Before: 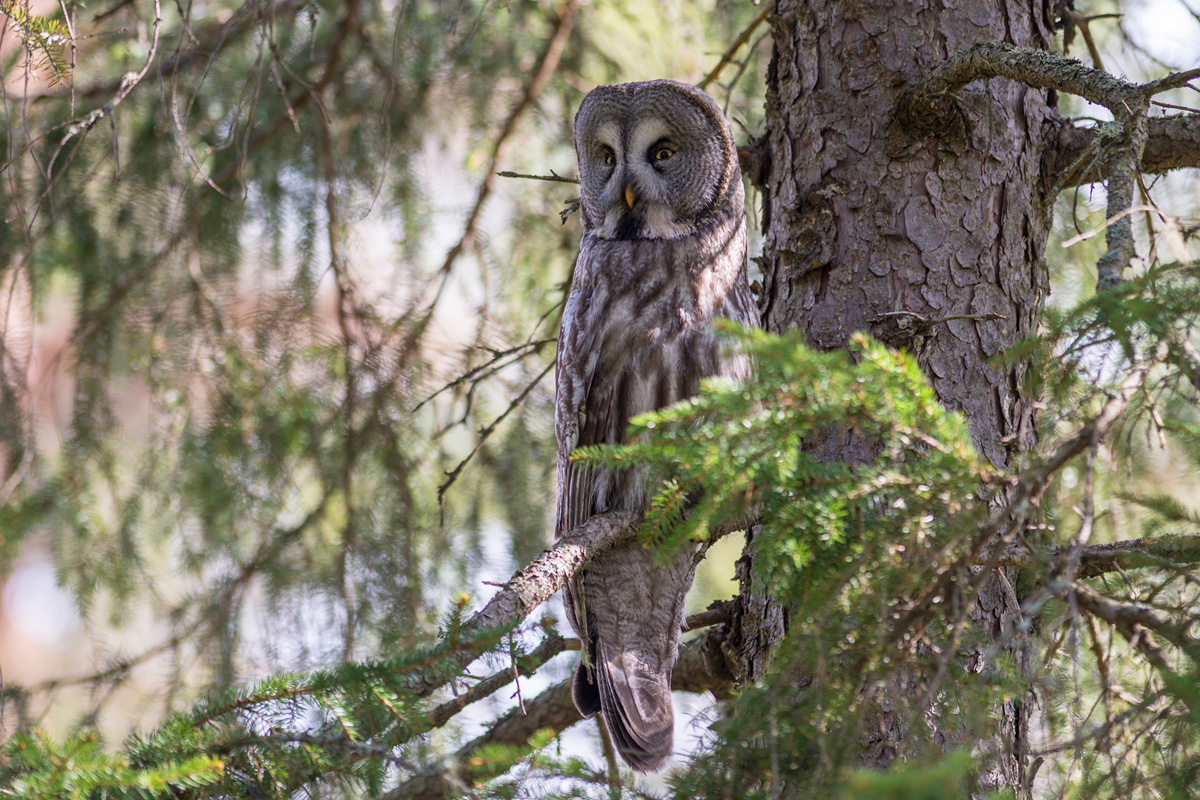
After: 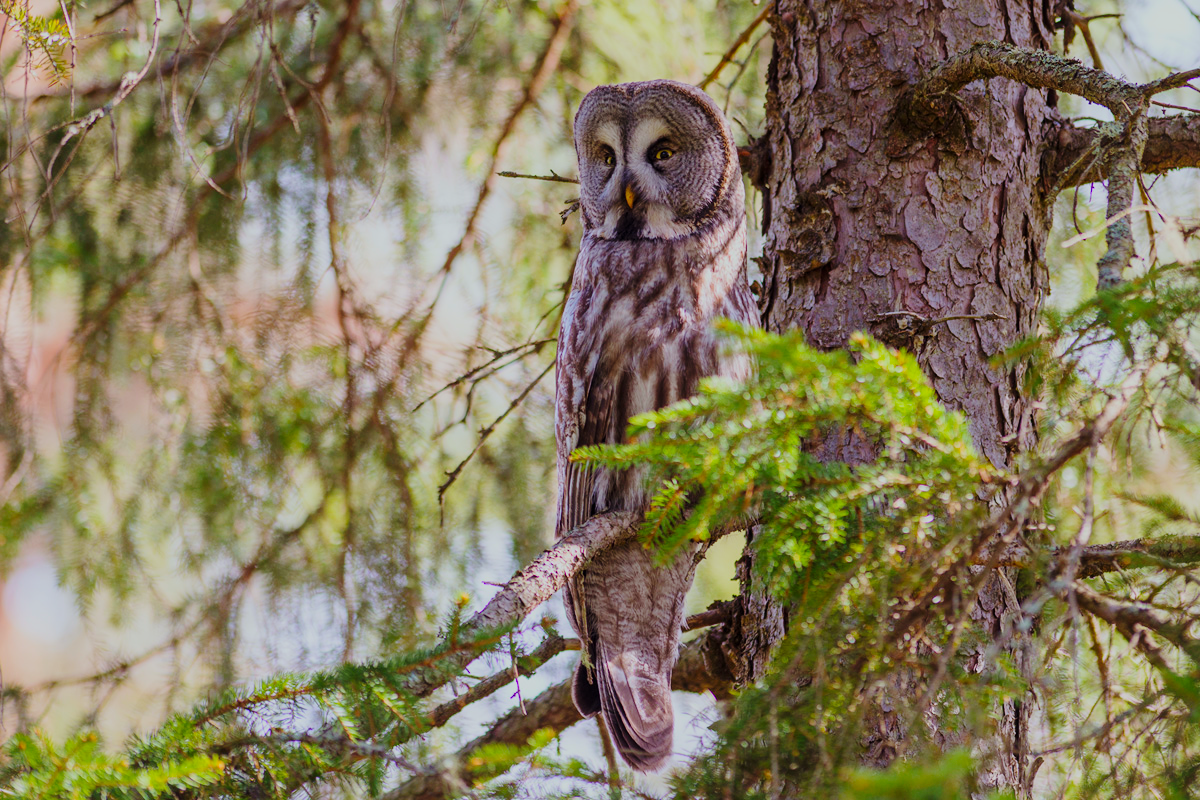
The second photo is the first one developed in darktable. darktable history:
exposure: black level correction 0, exposure 1.443 EV, compensate highlight preservation false
color balance rgb: power › chroma 1.05%, power › hue 26.4°, perceptual saturation grading › global saturation 25.061%, perceptual brilliance grading › global brilliance -48.16%, global vibrance 14.621%
base curve: curves: ch0 [(0, 0) (0.028, 0.03) (0.121, 0.232) (0.46, 0.748) (0.859, 0.968) (1, 1)], preserve colors none
